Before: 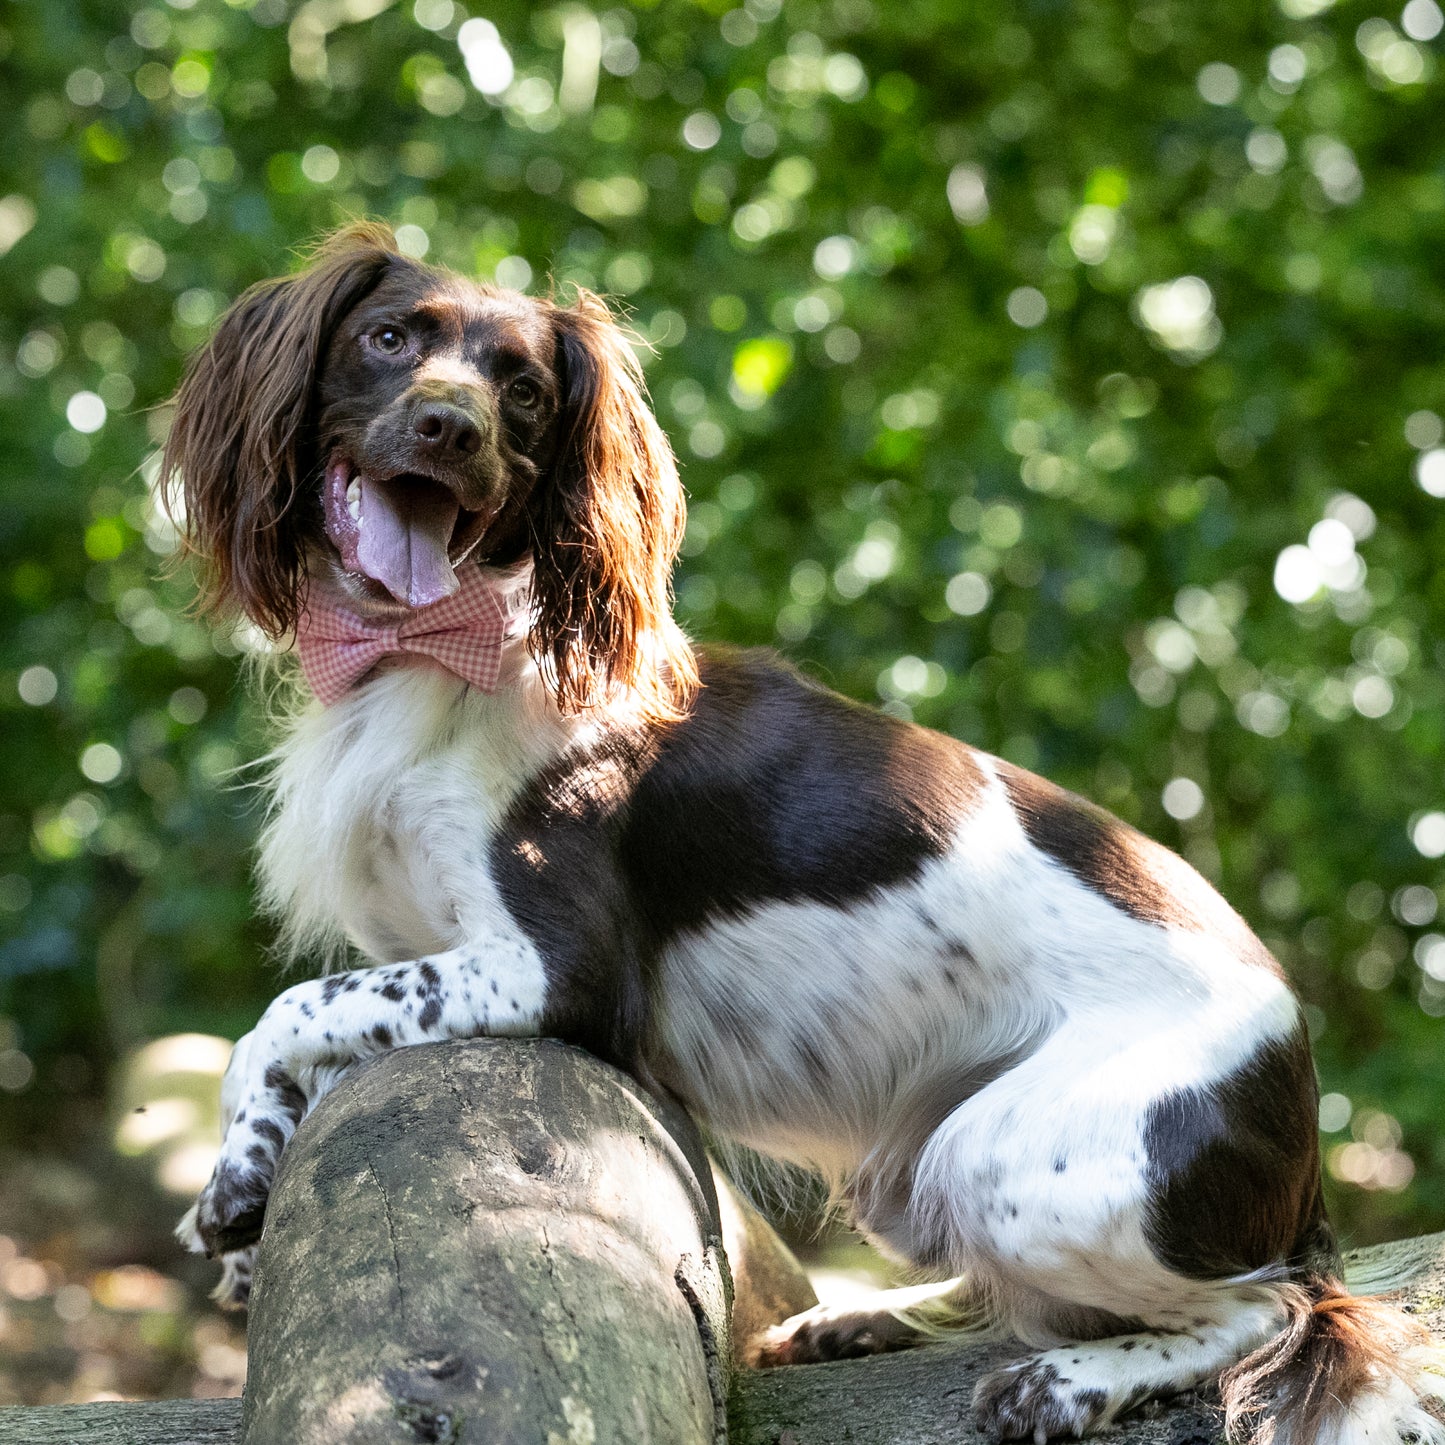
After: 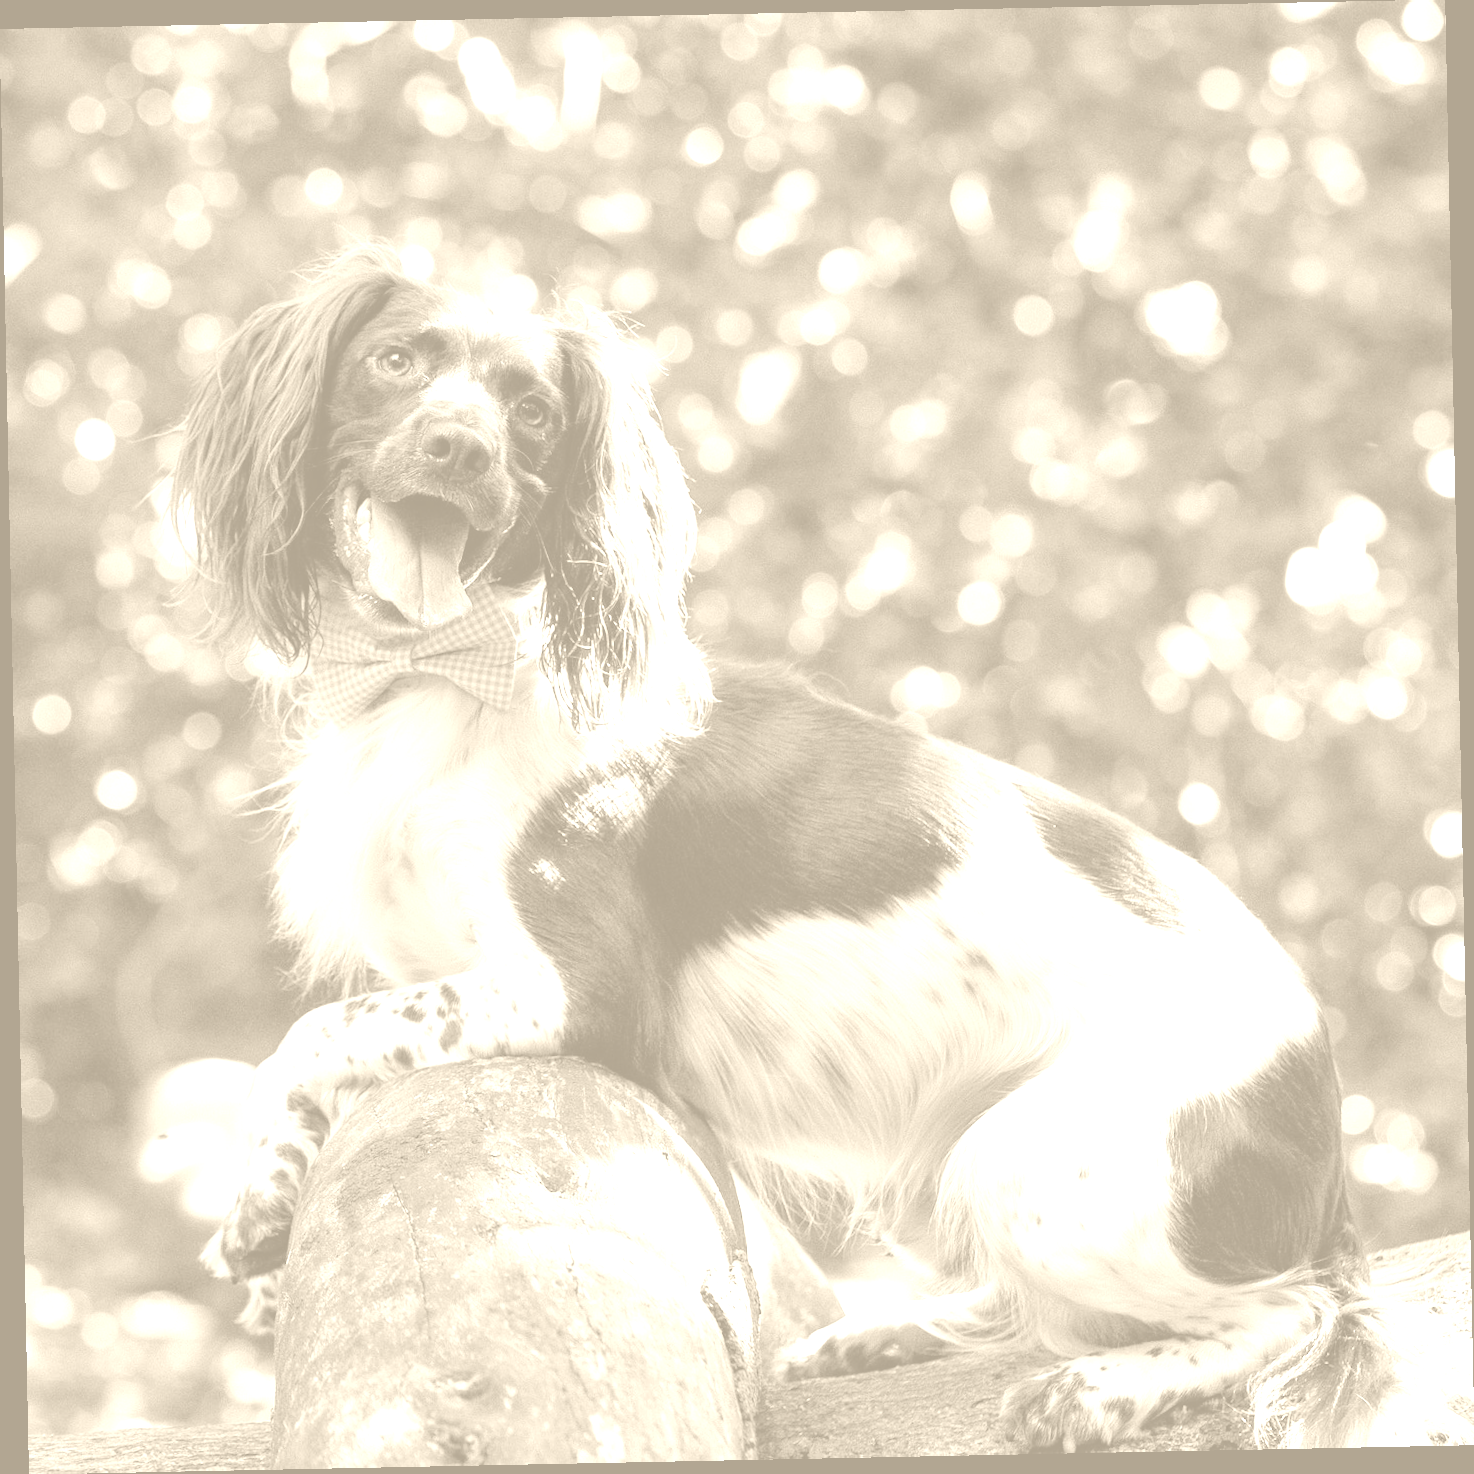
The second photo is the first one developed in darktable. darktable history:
colorize: hue 36°, saturation 71%, lightness 80.79%
rotate and perspective: rotation -1.17°, automatic cropping off
